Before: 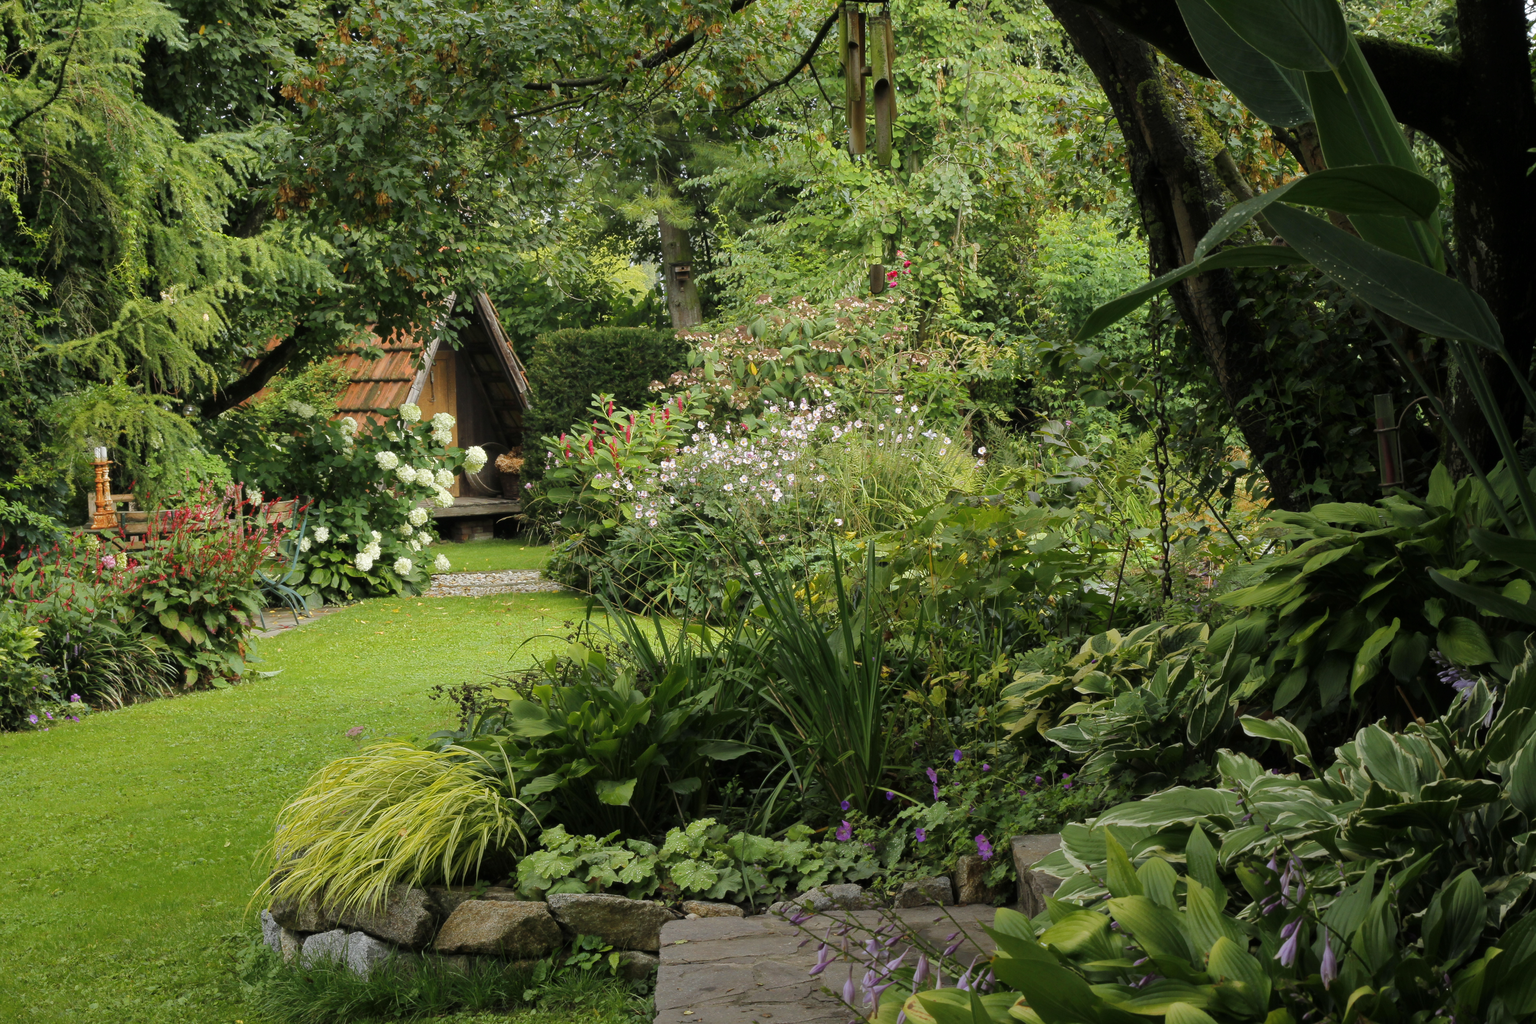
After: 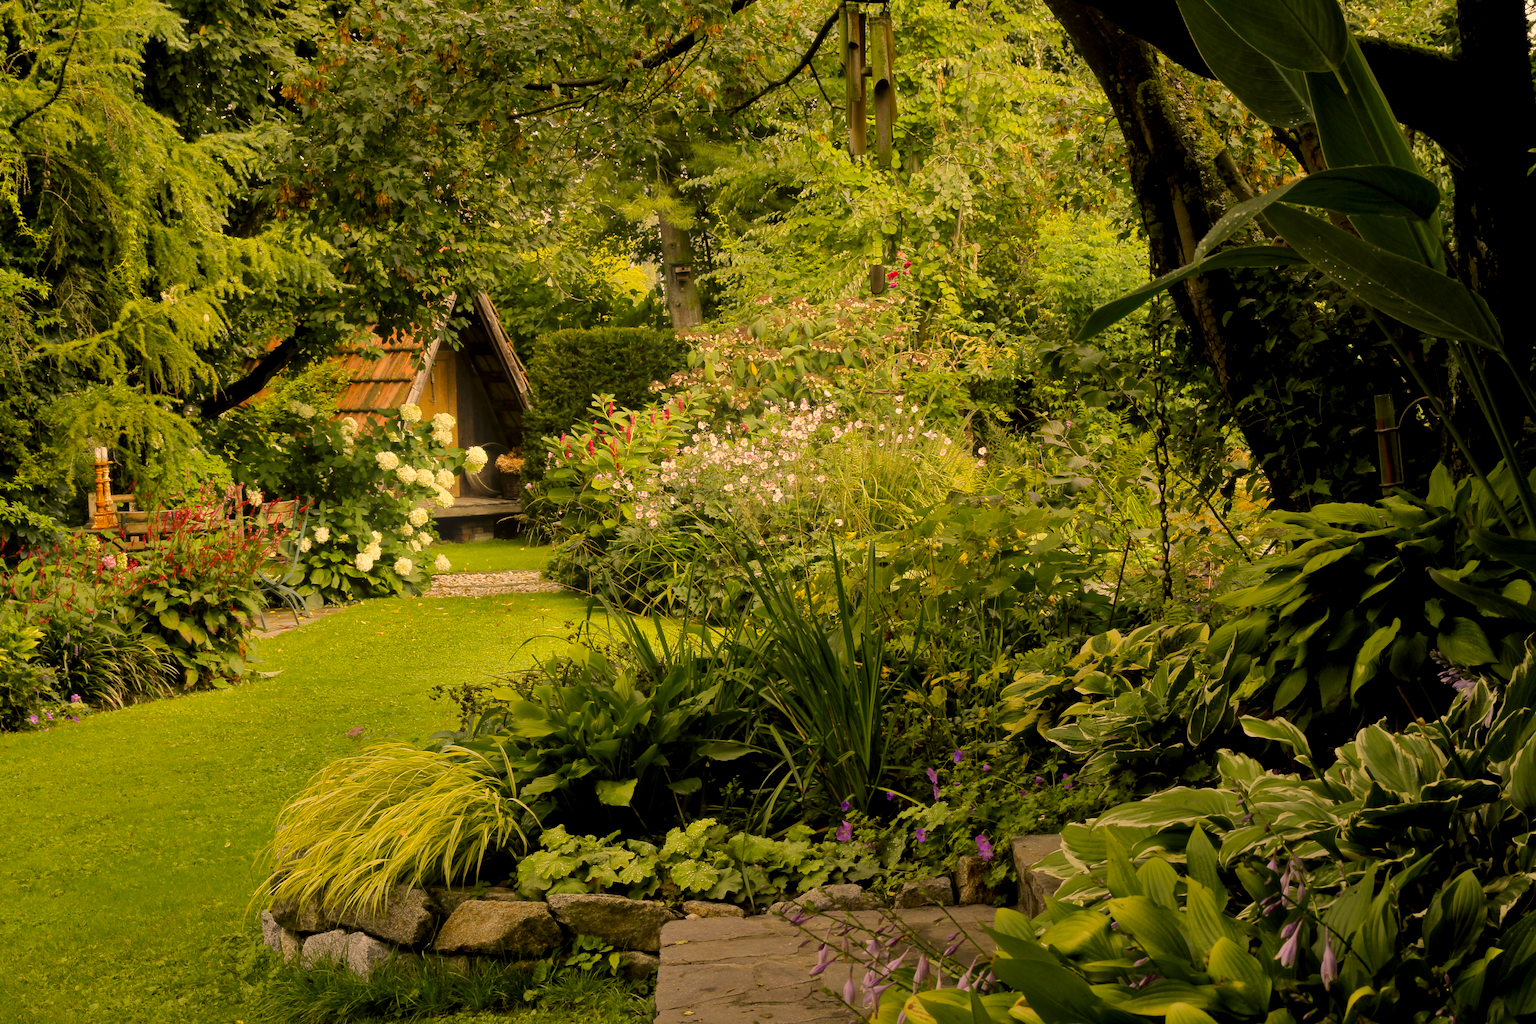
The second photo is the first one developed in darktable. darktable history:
color correction: highlights a* 17.94, highlights b* 35.39, shadows a* 1.48, shadows b* 6.42, saturation 1.01
bloom: size 40%
shadows and highlights: shadows 24.5, highlights -78.15, soften with gaussian
exposure: black level correction 0.007, compensate highlight preservation false
